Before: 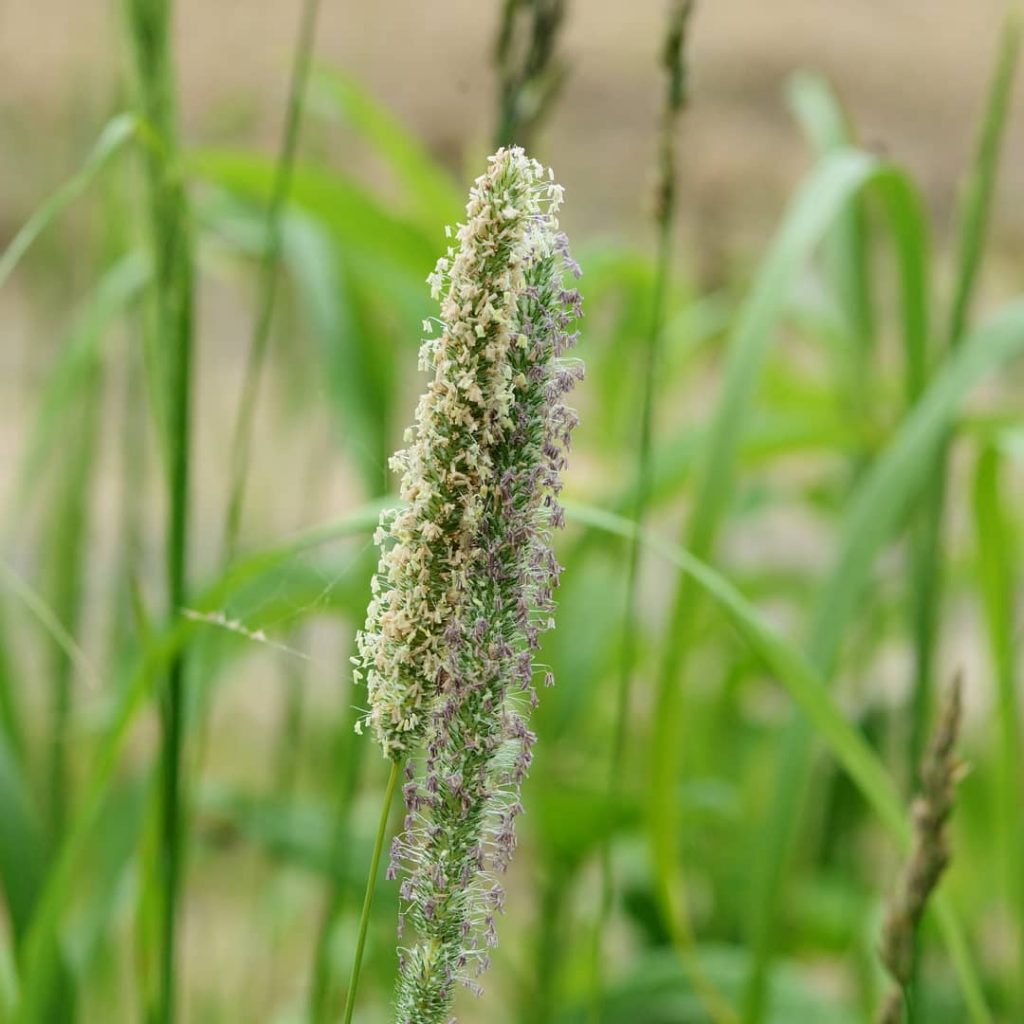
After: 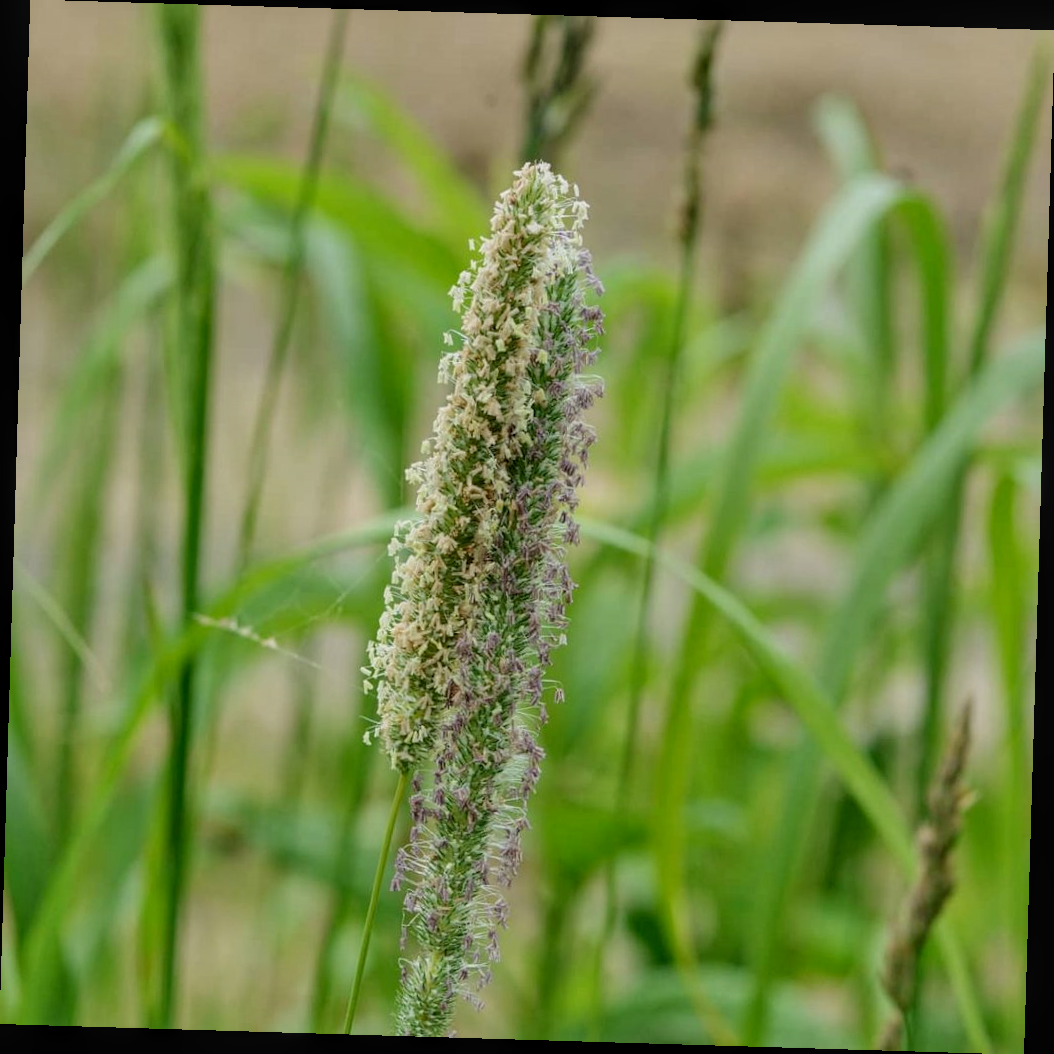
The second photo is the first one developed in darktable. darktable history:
tone equalizer: -8 EV 0.25 EV, -7 EV 0.417 EV, -6 EV 0.417 EV, -5 EV 0.25 EV, -3 EV -0.25 EV, -2 EV -0.417 EV, -1 EV -0.417 EV, +0 EV -0.25 EV, edges refinement/feathering 500, mask exposure compensation -1.57 EV, preserve details guided filter
rotate and perspective: rotation 1.72°, automatic cropping off
tone curve: curves: ch0 [(0, 0) (0.003, 0.003) (0.011, 0.012) (0.025, 0.026) (0.044, 0.046) (0.069, 0.072) (0.1, 0.104) (0.136, 0.141) (0.177, 0.185) (0.224, 0.234) (0.277, 0.289) (0.335, 0.349) (0.399, 0.415) (0.468, 0.488) (0.543, 0.566) (0.623, 0.649) (0.709, 0.739) (0.801, 0.834) (0.898, 0.923) (1, 1)], preserve colors none
local contrast: on, module defaults
